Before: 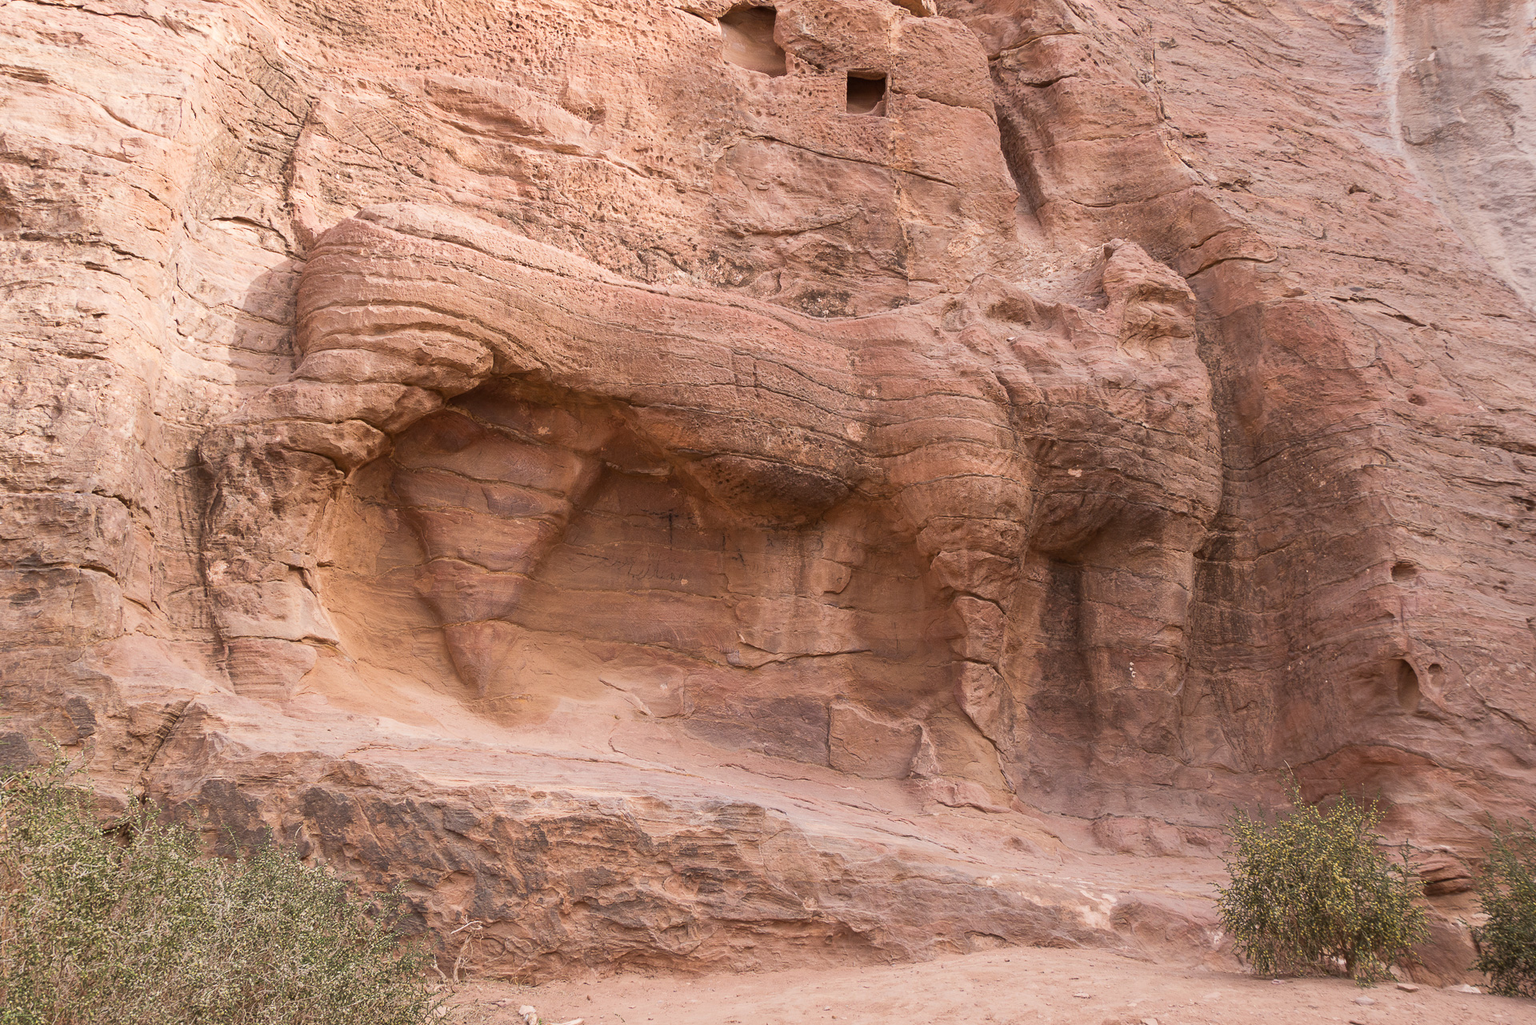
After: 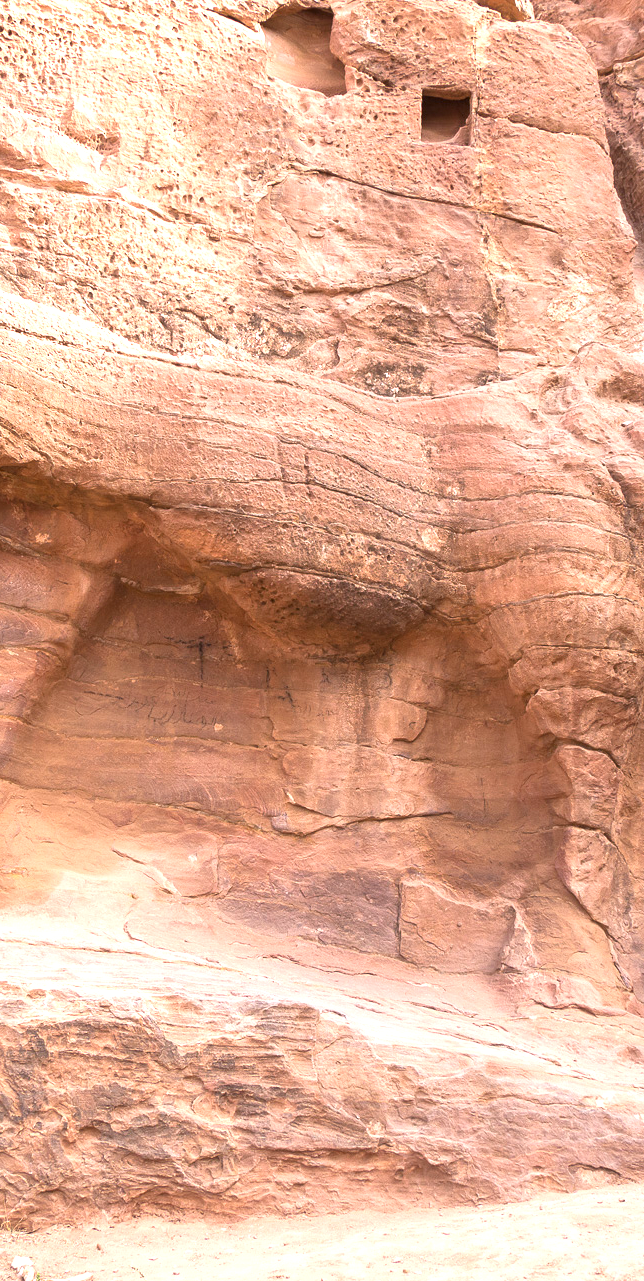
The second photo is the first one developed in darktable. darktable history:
exposure: exposure 1.057 EV, compensate highlight preservation false
crop: left 33.212%, right 33.209%
